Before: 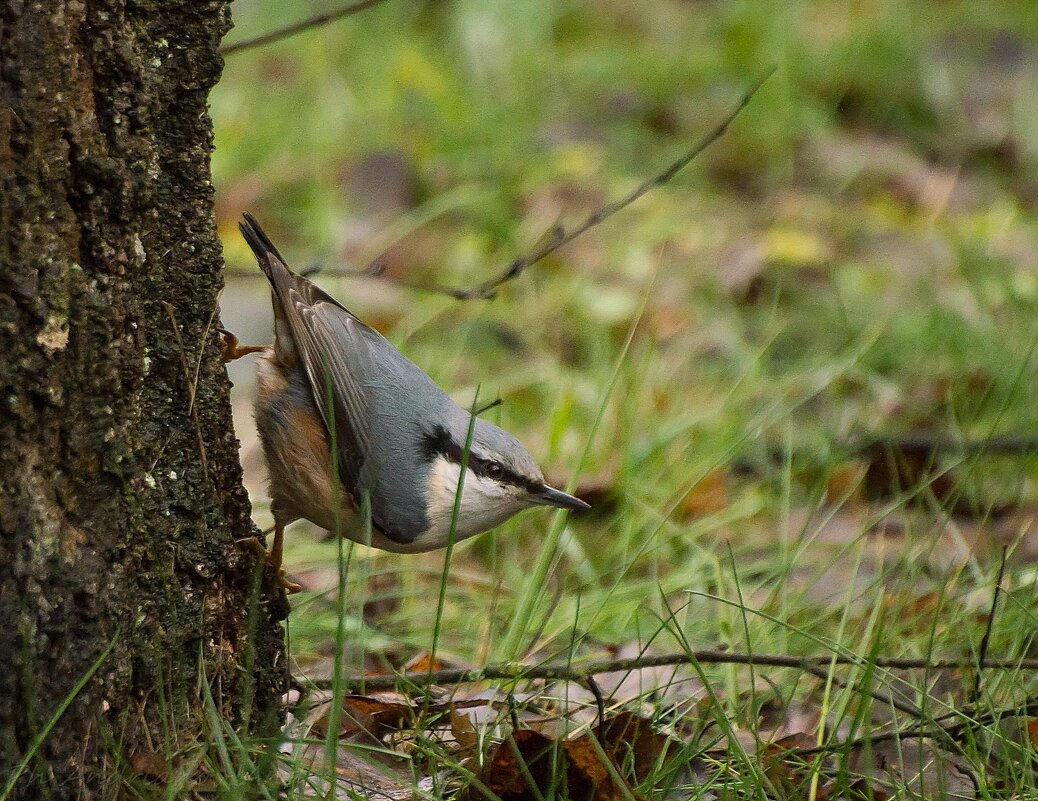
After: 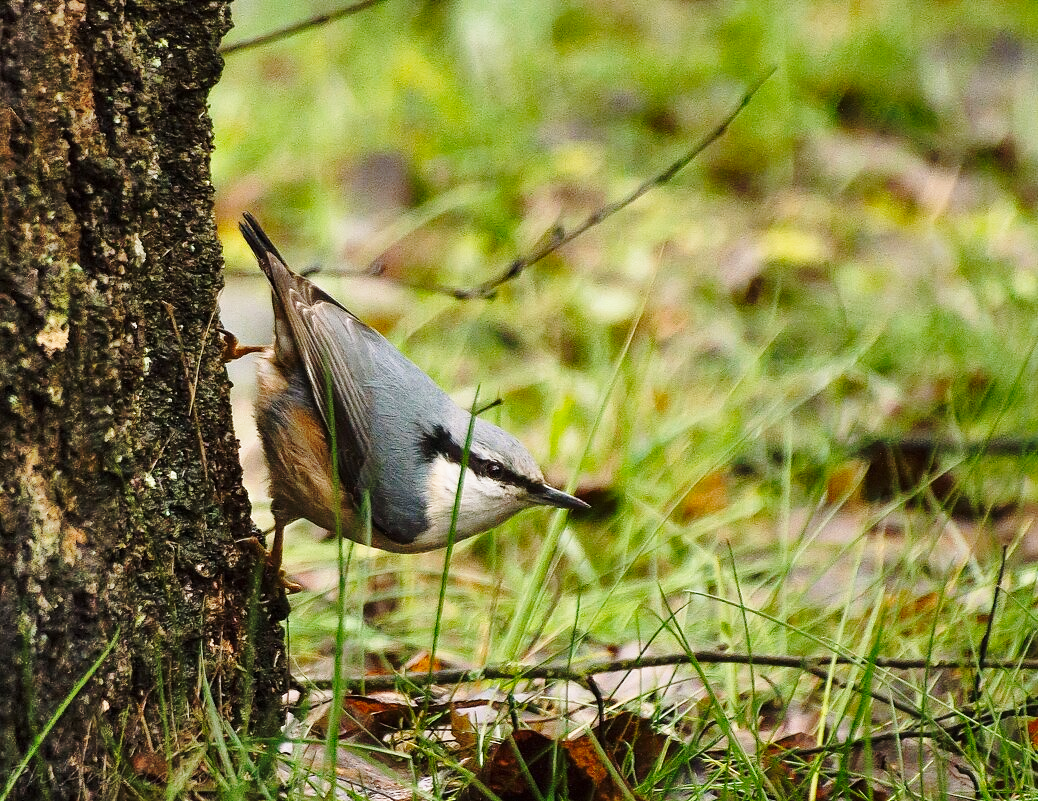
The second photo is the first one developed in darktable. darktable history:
base curve: curves: ch0 [(0, 0) (0.036, 0.037) (0.121, 0.228) (0.46, 0.76) (0.859, 0.983) (1, 1)], preserve colors none
shadows and highlights: shadows 52.56, soften with gaussian
